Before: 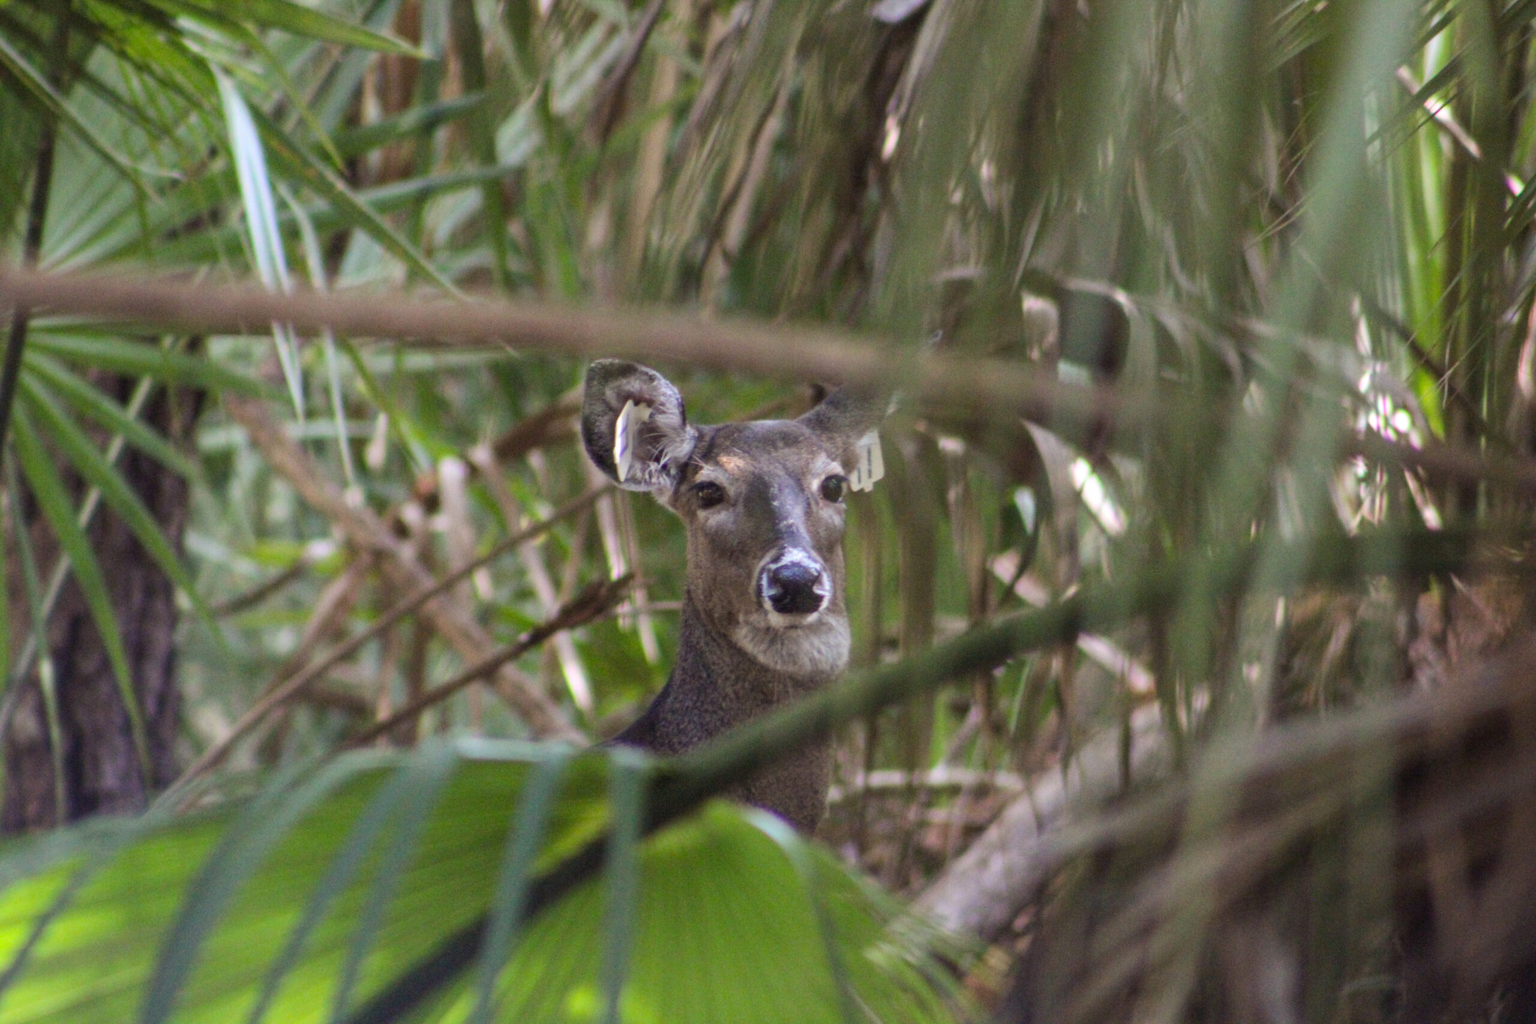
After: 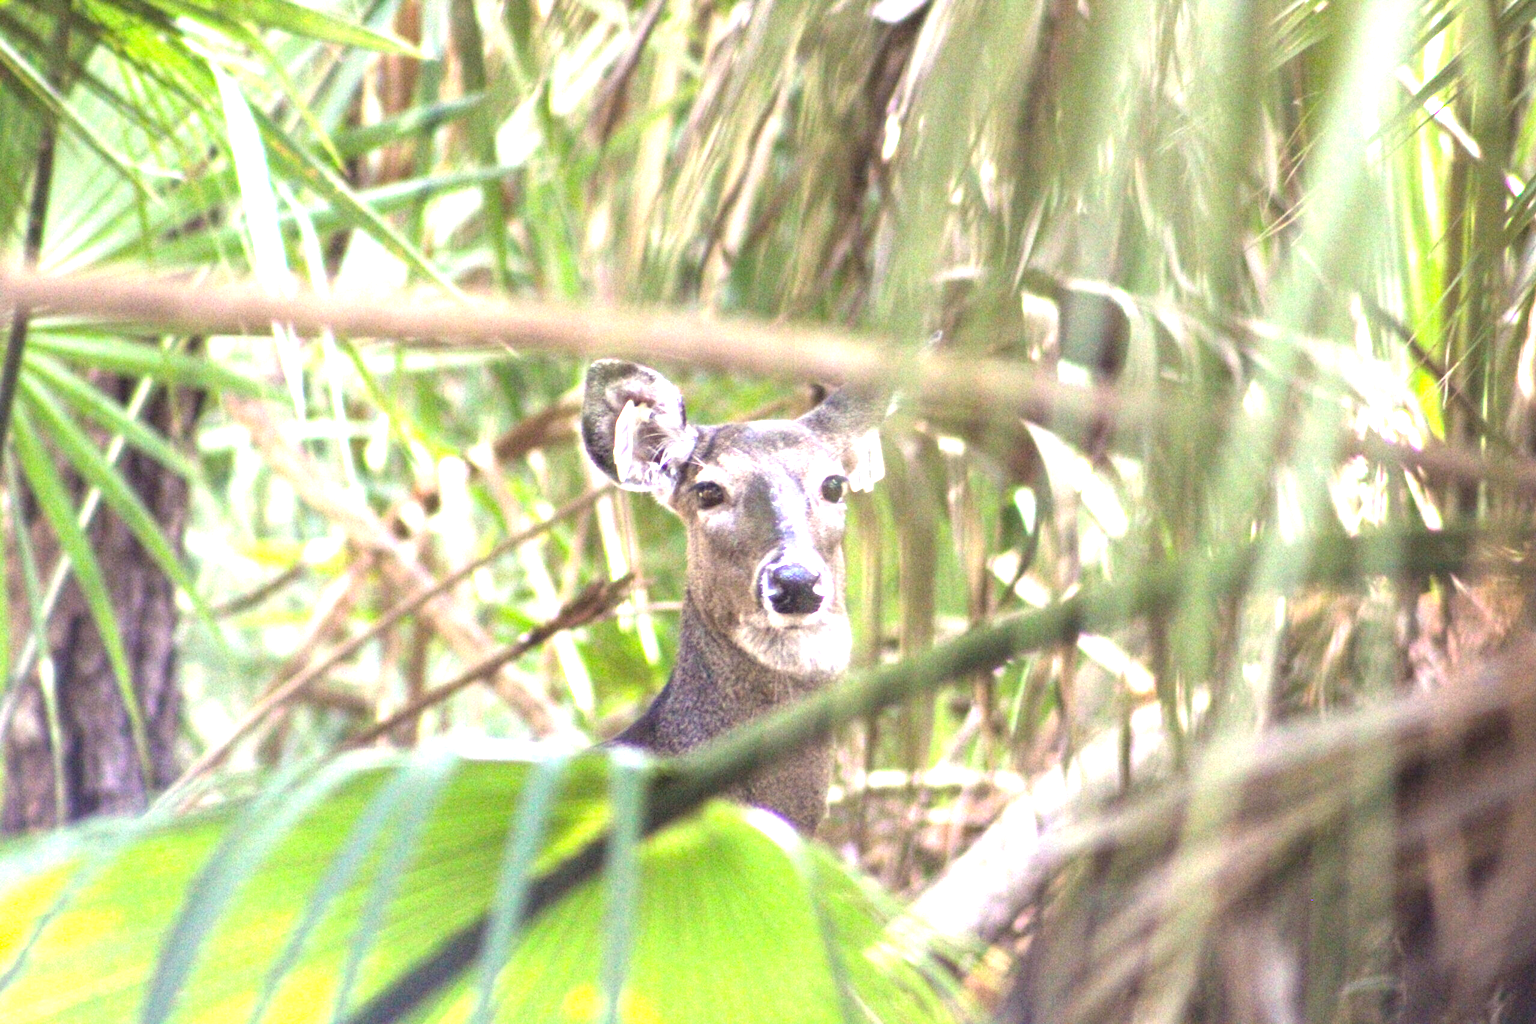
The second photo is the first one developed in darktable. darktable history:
exposure: exposure 2.205 EV, compensate highlight preservation false
